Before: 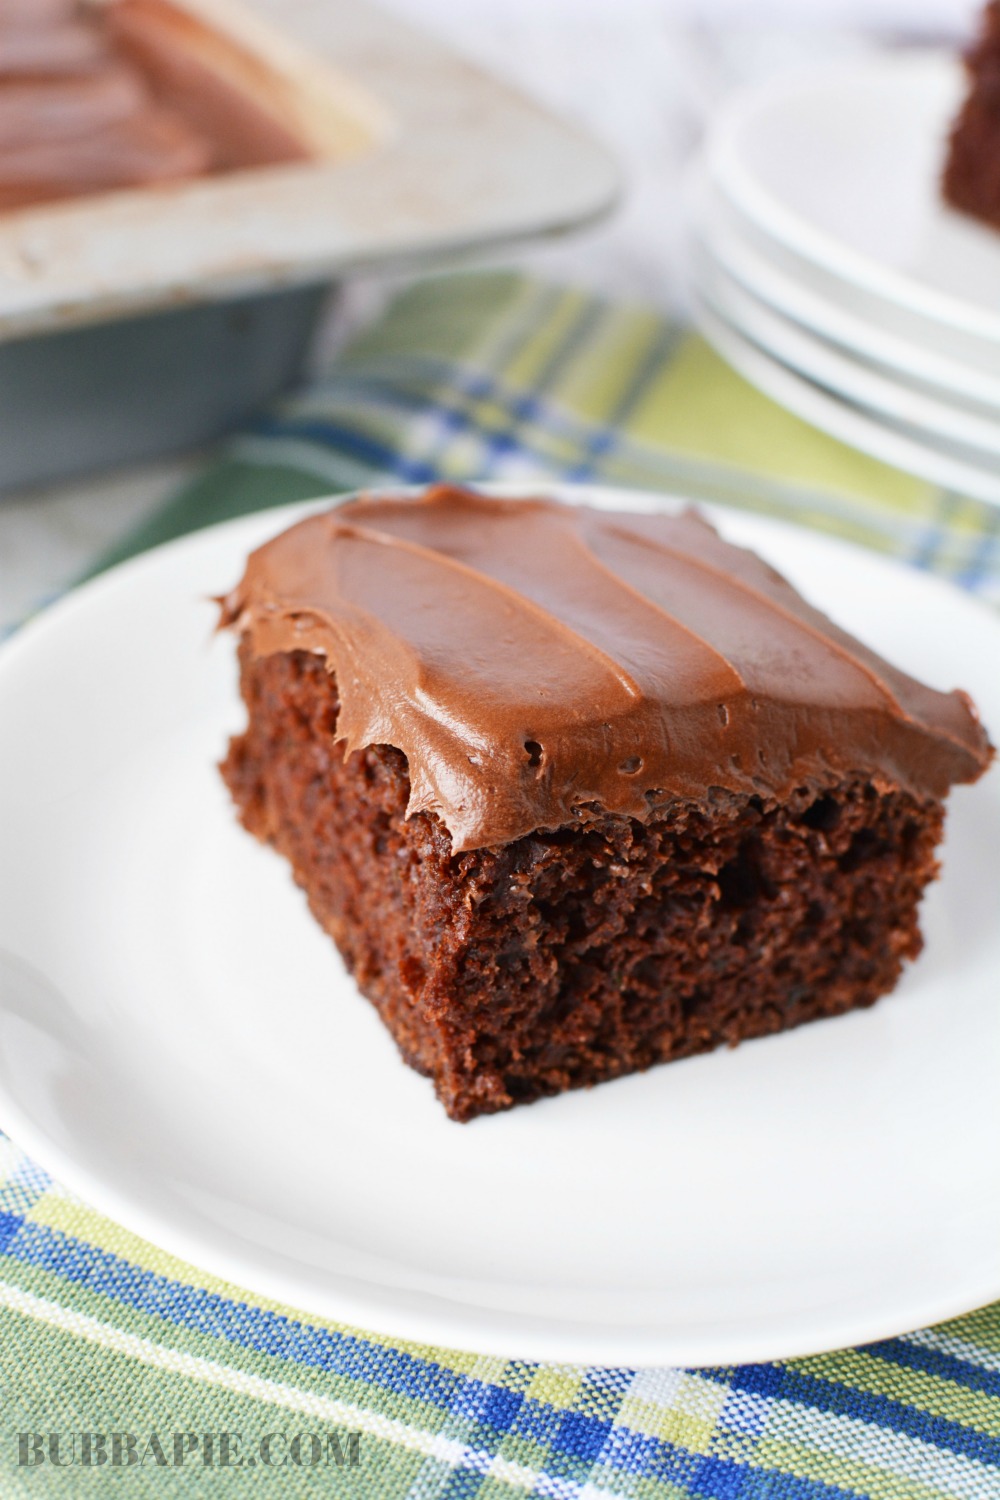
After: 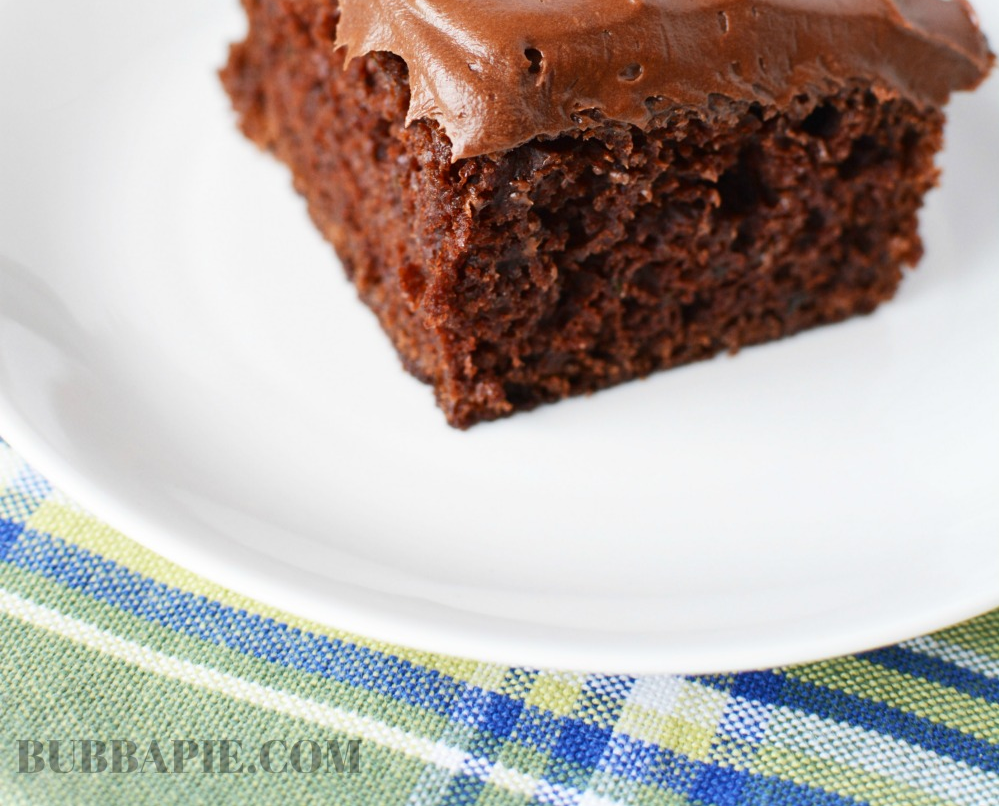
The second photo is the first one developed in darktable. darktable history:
crop and rotate: top 46.237%
